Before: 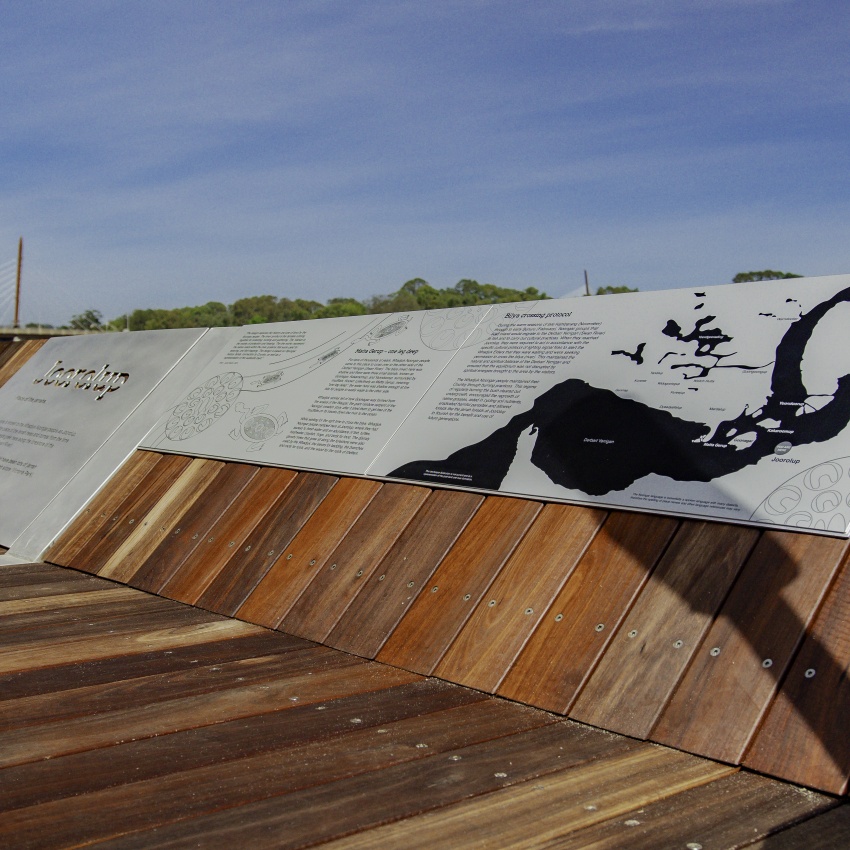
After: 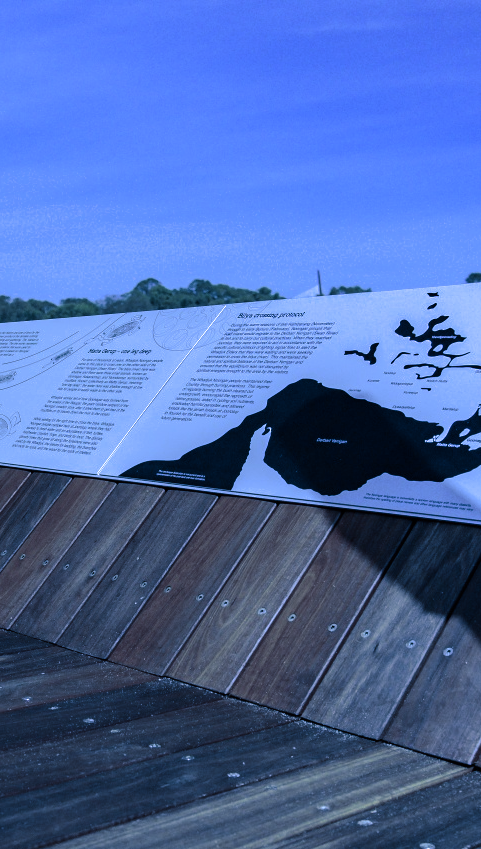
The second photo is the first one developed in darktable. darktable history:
white balance: red 0.766, blue 1.537
crop: left 31.458%, top 0%, right 11.876%
split-toning: shadows › hue 226.8°, shadows › saturation 0.84
